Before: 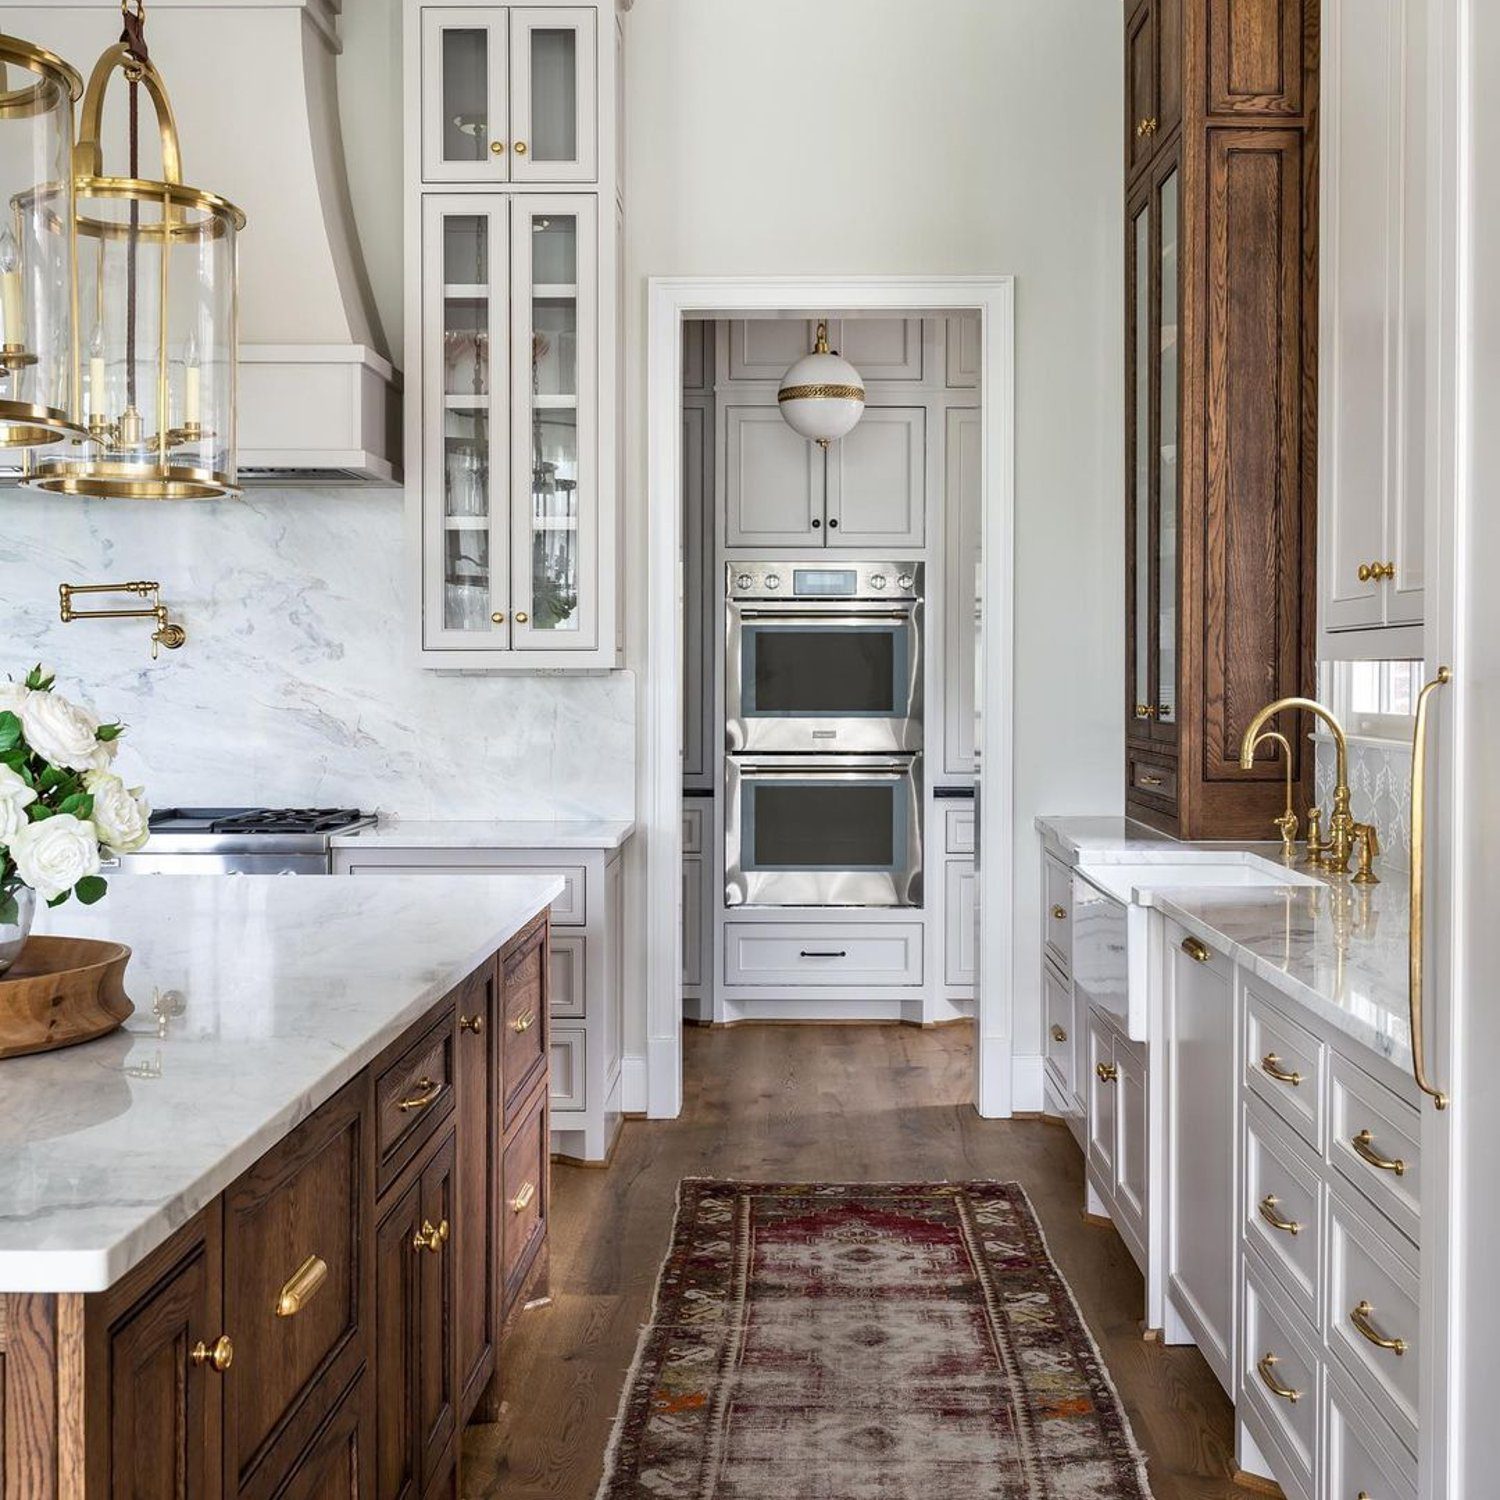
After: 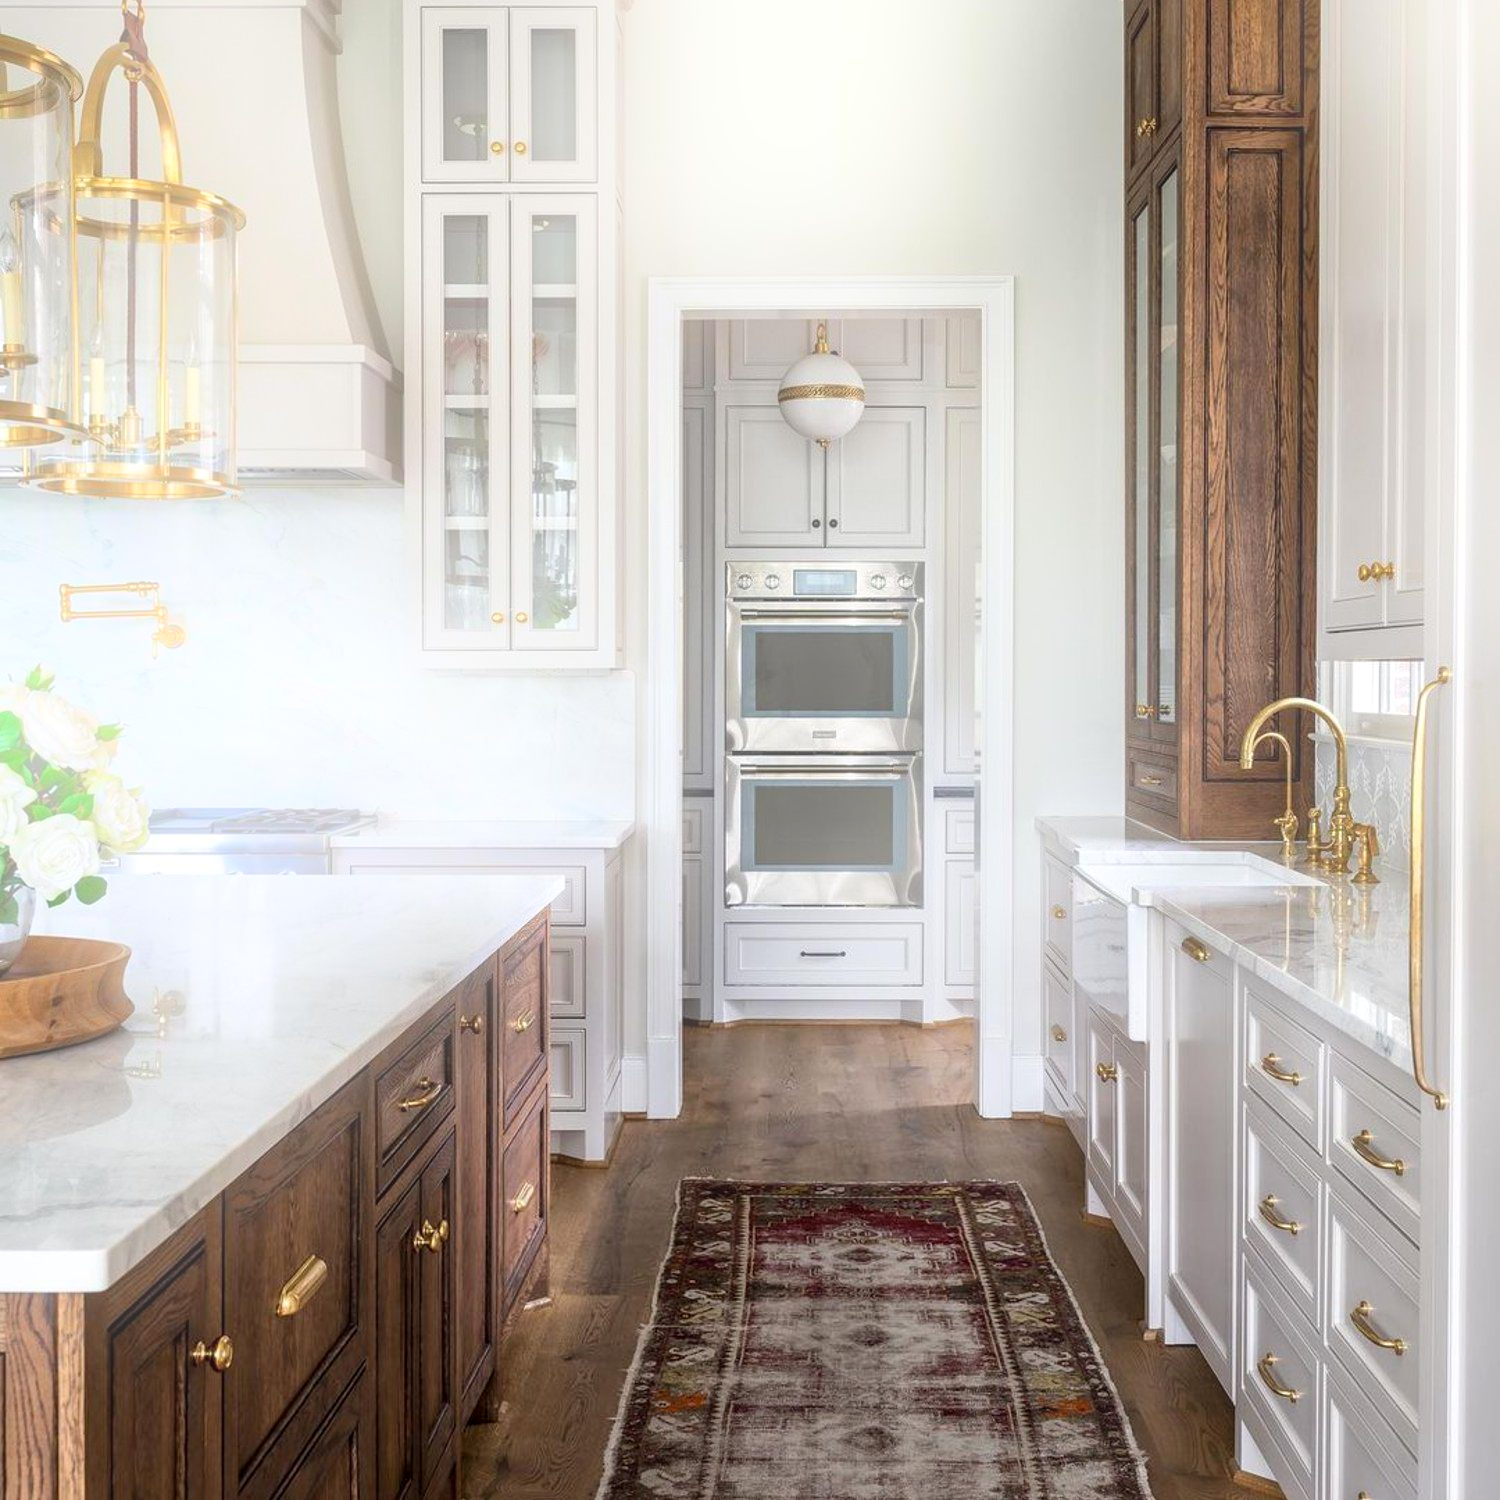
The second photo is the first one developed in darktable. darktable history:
bloom: on, module defaults
local contrast: mode bilateral grid, contrast 20, coarseness 50, detail 120%, midtone range 0.2
